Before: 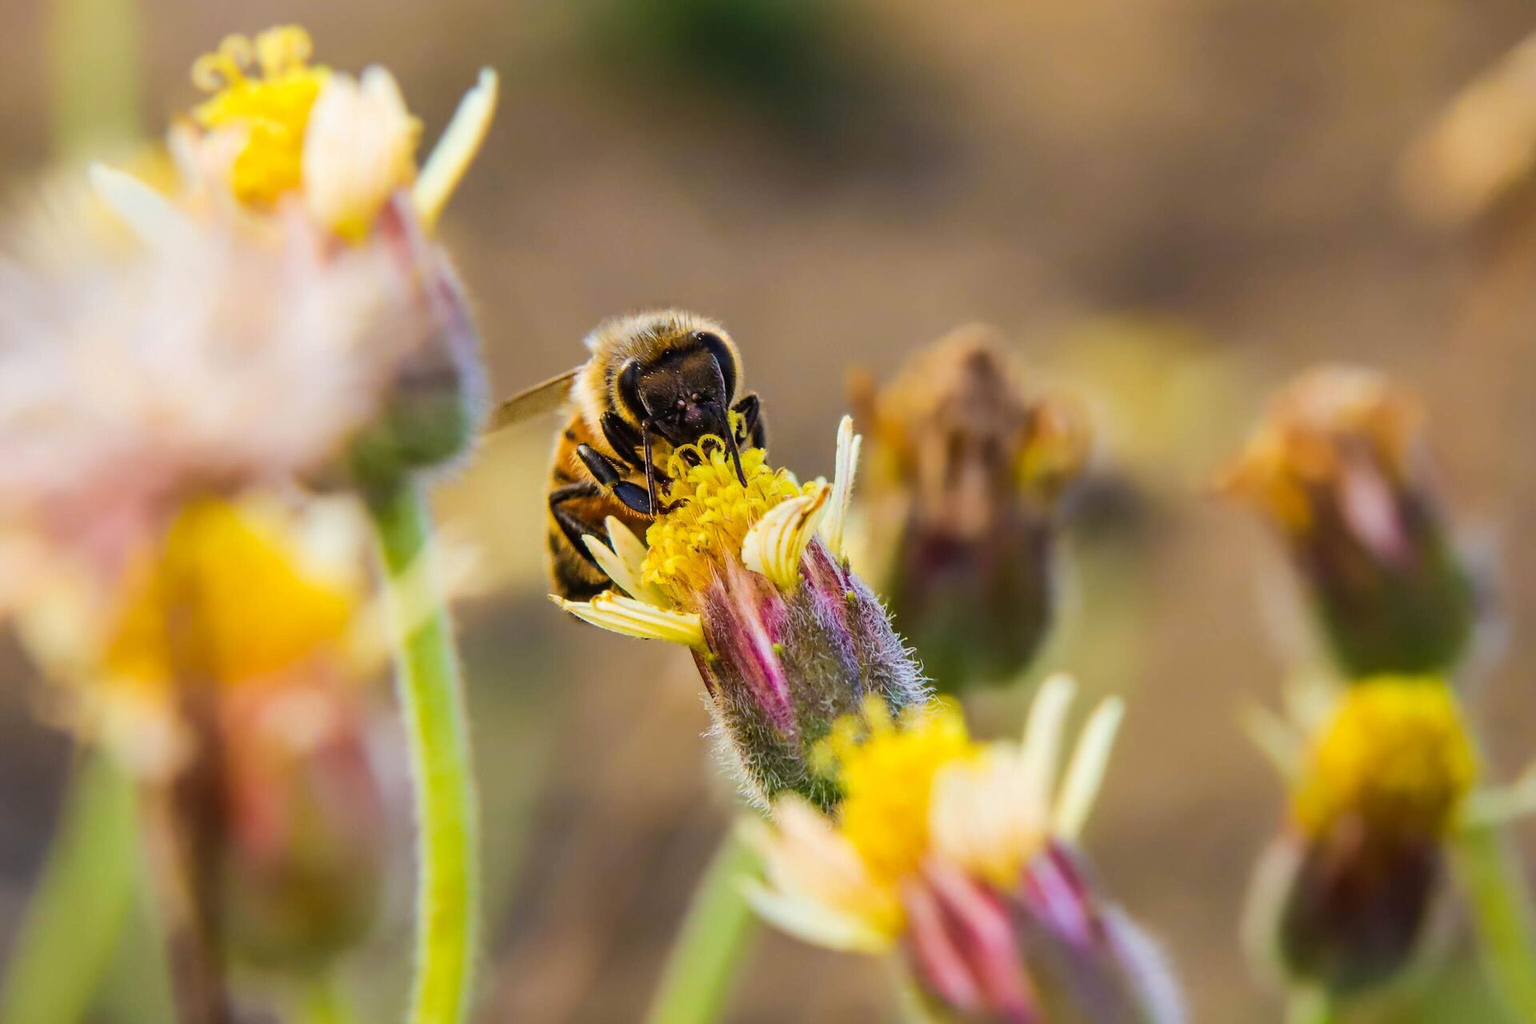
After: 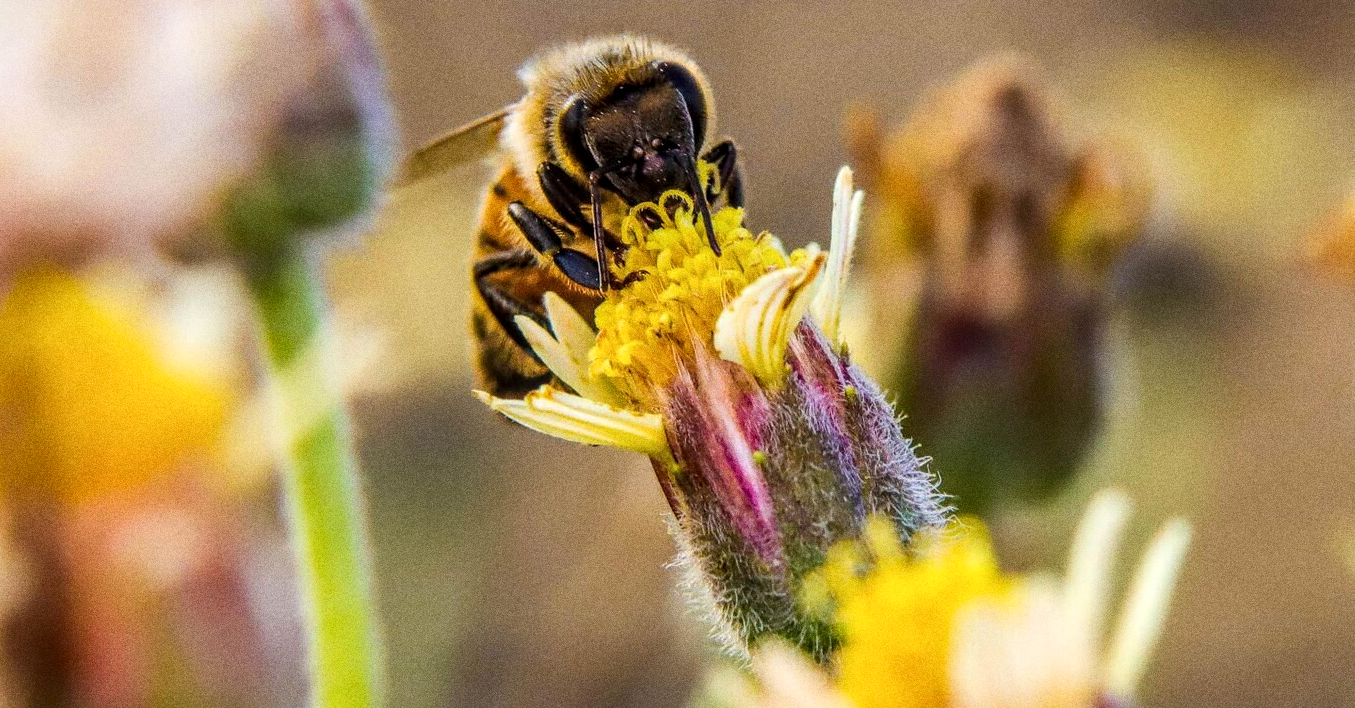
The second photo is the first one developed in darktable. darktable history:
crop: left 11.123%, top 27.61%, right 18.3%, bottom 17.034%
local contrast: detail 130%
grain: coarseness 0.09 ISO, strength 40%
